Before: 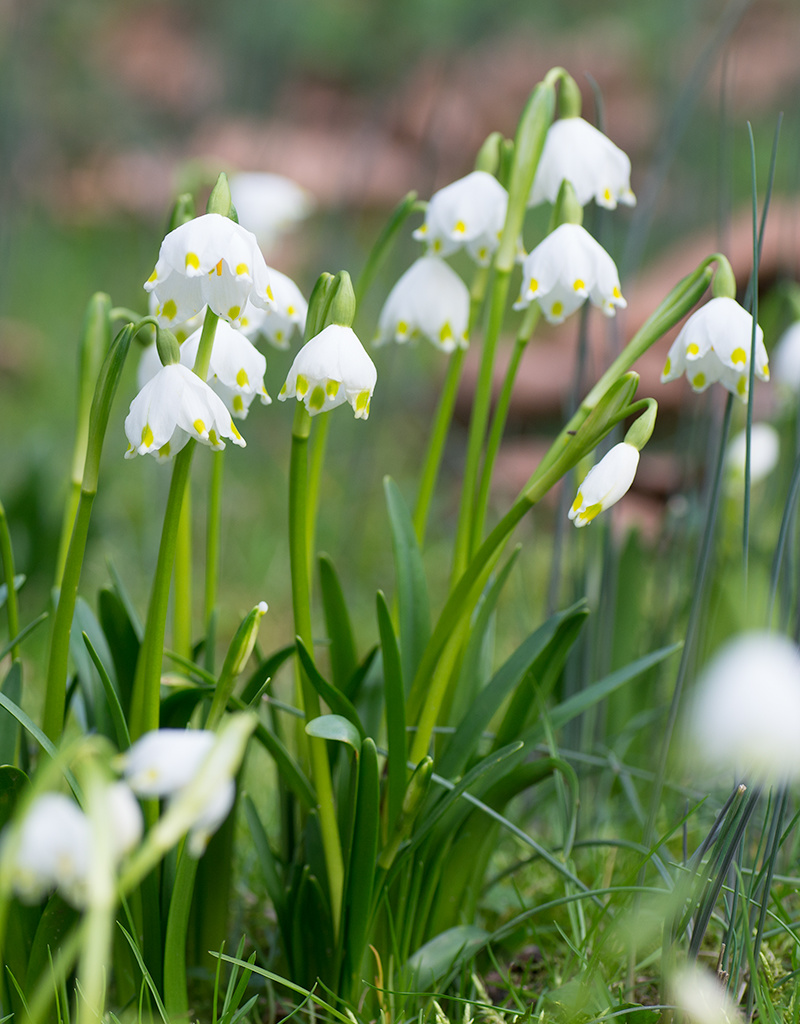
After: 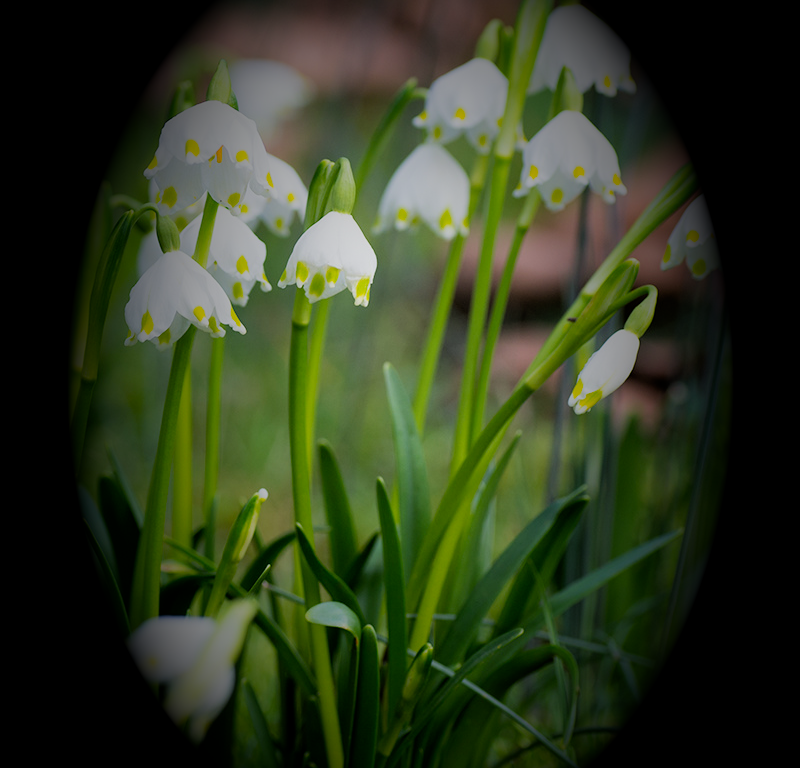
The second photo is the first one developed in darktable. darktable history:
crop: top 11.038%, bottom 13.962%
vignetting: fall-off start 15.9%, fall-off radius 100%, brightness -1, saturation 0.5, width/height ratio 0.719
filmic rgb: black relative exposure -5 EV, white relative exposure 3.2 EV, hardness 3.42, contrast 1.2, highlights saturation mix -50%
